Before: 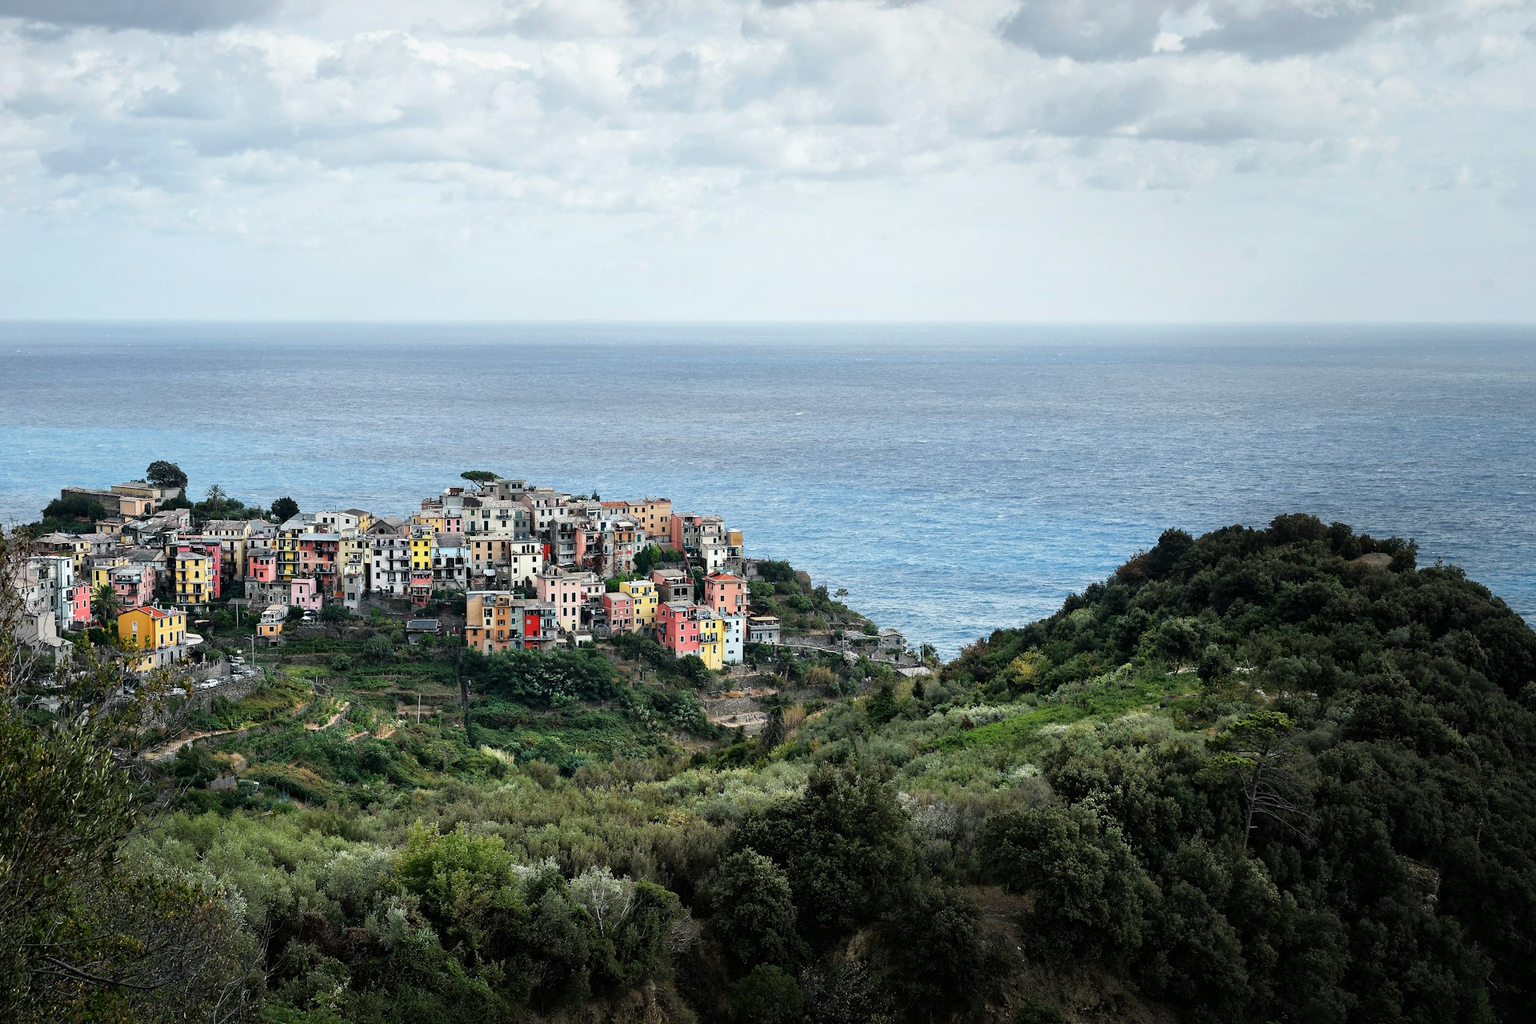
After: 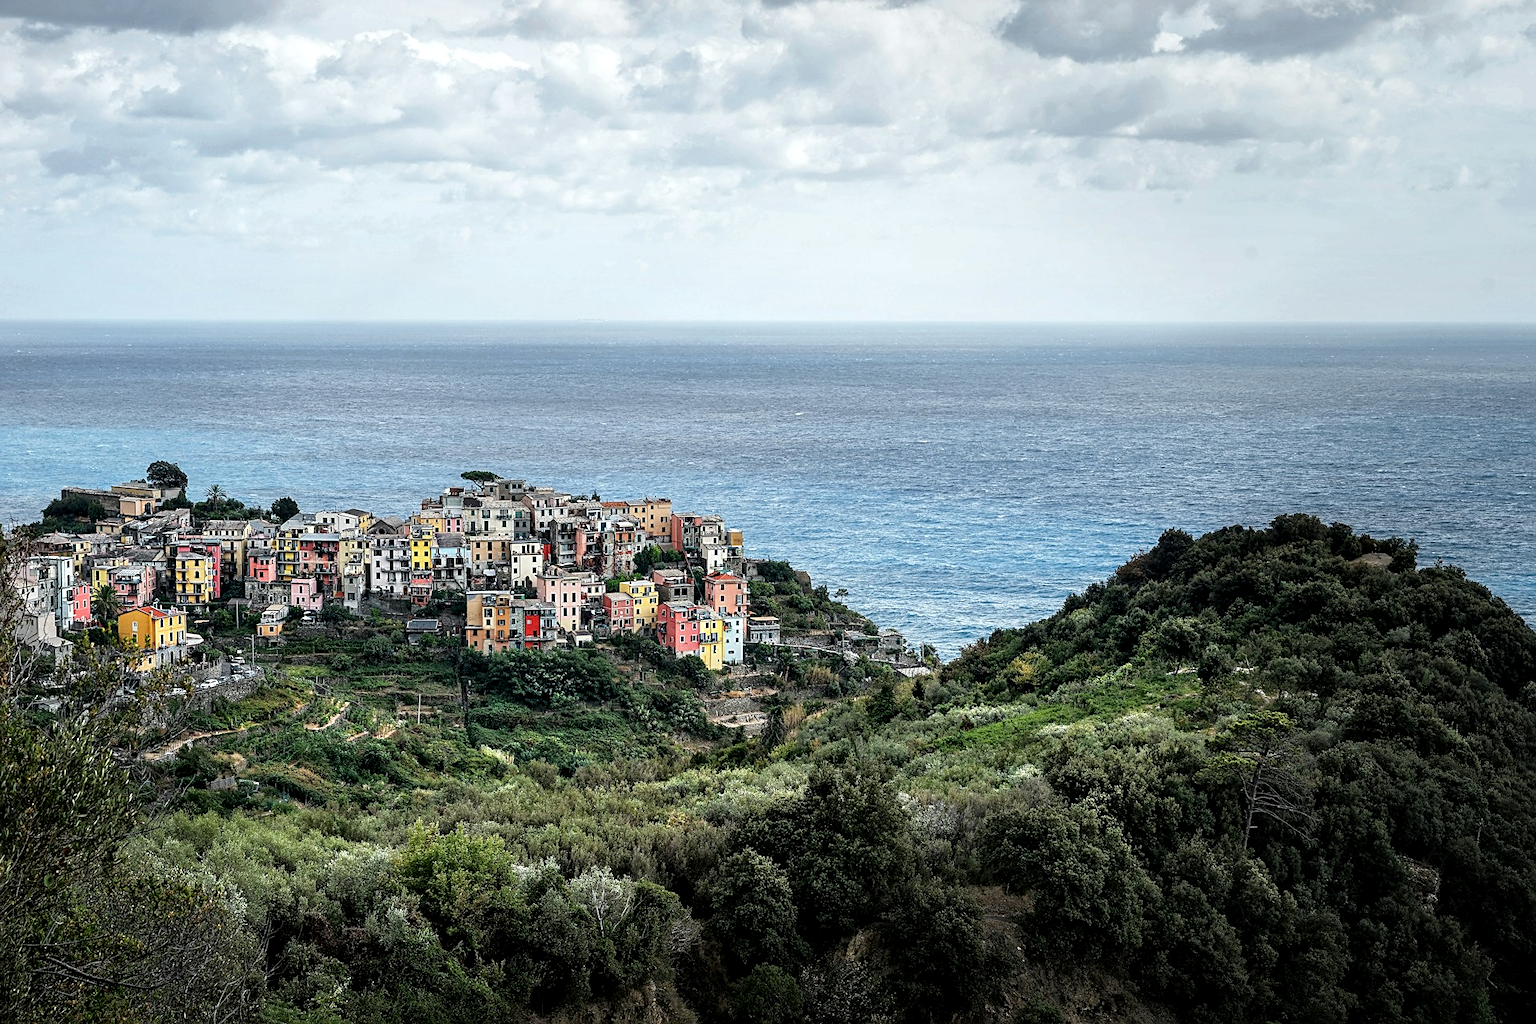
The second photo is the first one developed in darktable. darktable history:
sharpen: on, module defaults
local contrast: detail 142%
